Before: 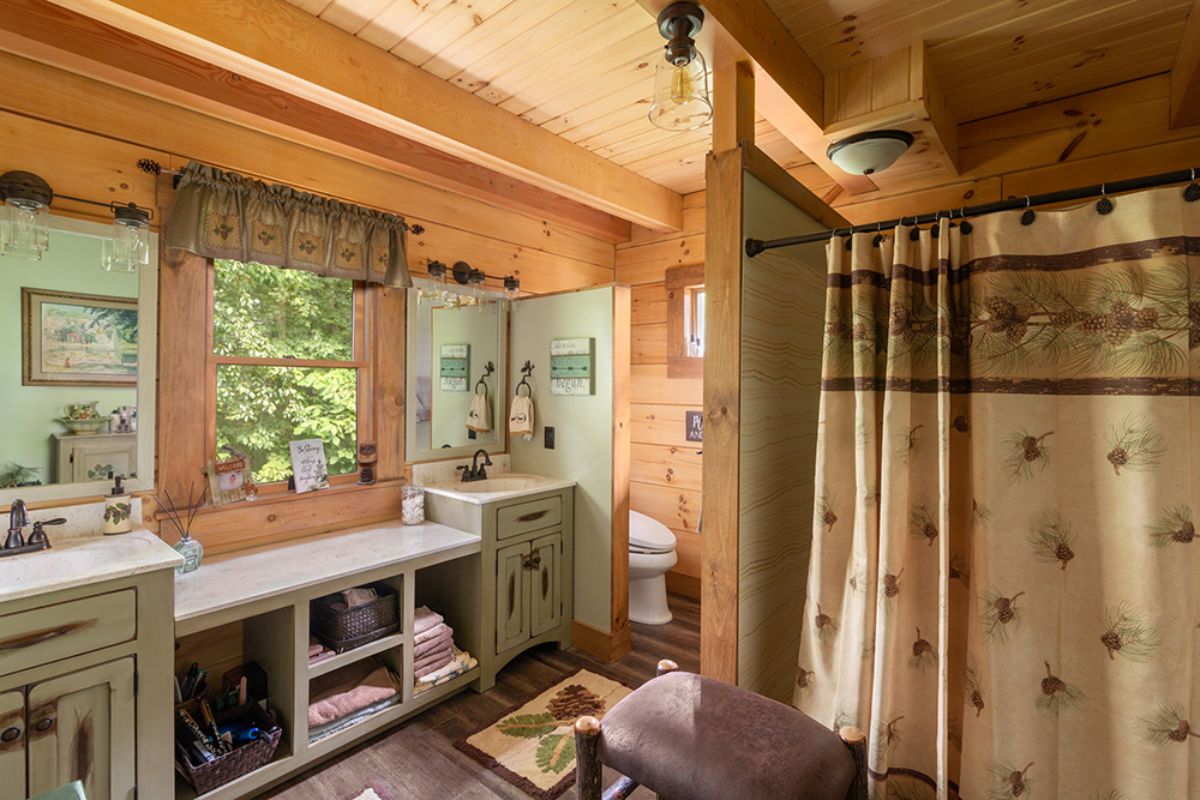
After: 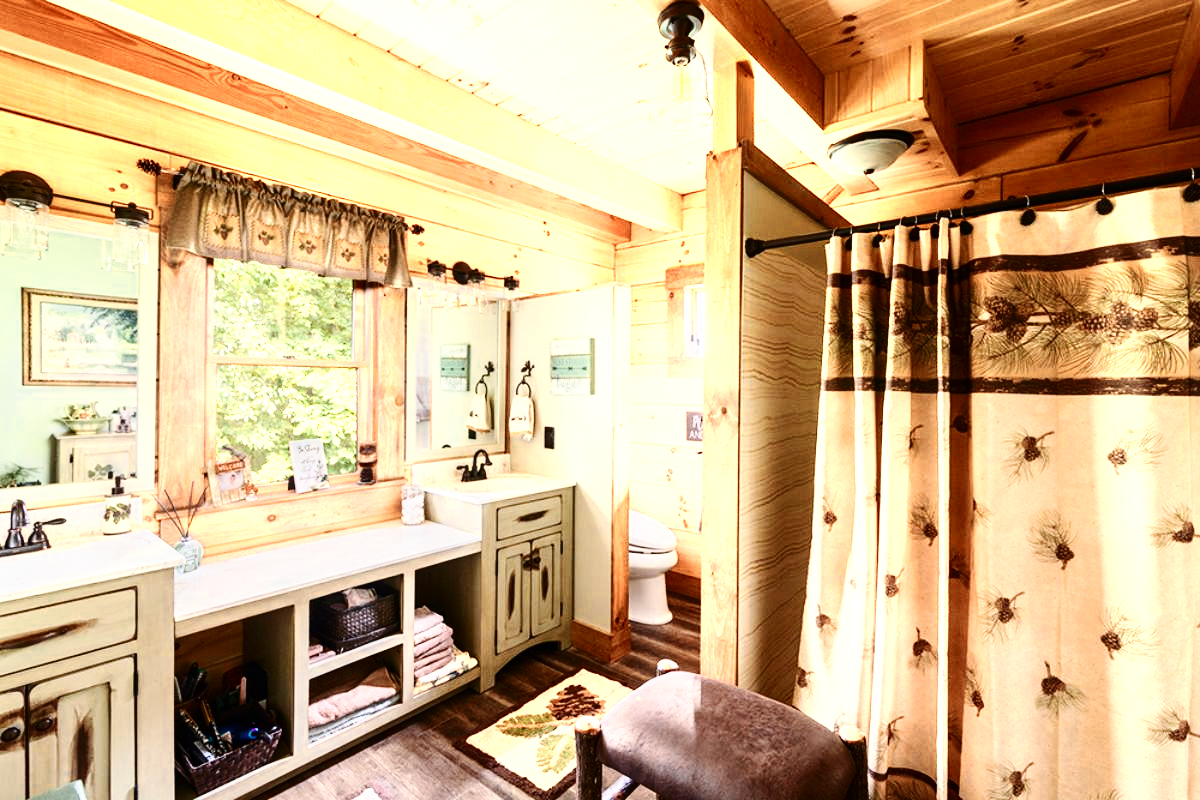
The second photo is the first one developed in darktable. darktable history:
contrast brightness saturation: contrast 0.297
color zones: curves: ch0 [(0.018, 0.548) (0.224, 0.64) (0.425, 0.447) (0.675, 0.575) (0.732, 0.579)]; ch1 [(0.066, 0.487) (0.25, 0.5) (0.404, 0.43) (0.75, 0.421) (0.956, 0.421)]; ch2 [(0.044, 0.561) (0.215, 0.465) (0.399, 0.544) (0.465, 0.548) (0.614, 0.447) (0.724, 0.43) (0.882, 0.623) (0.956, 0.632)]
base curve: curves: ch0 [(0, 0) (0.028, 0.03) (0.121, 0.232) (0.46, 0.748) (0.859, 0.968) (1, 1)], preserve colors none
